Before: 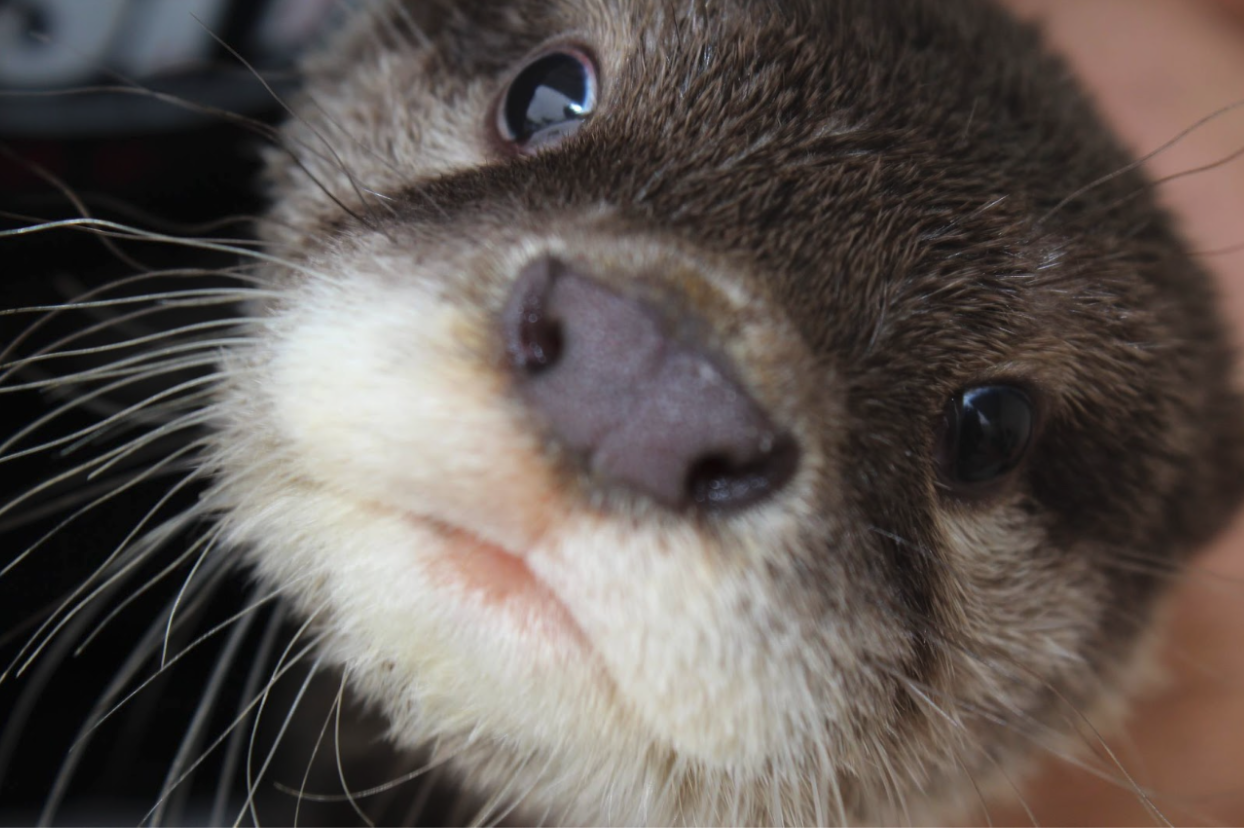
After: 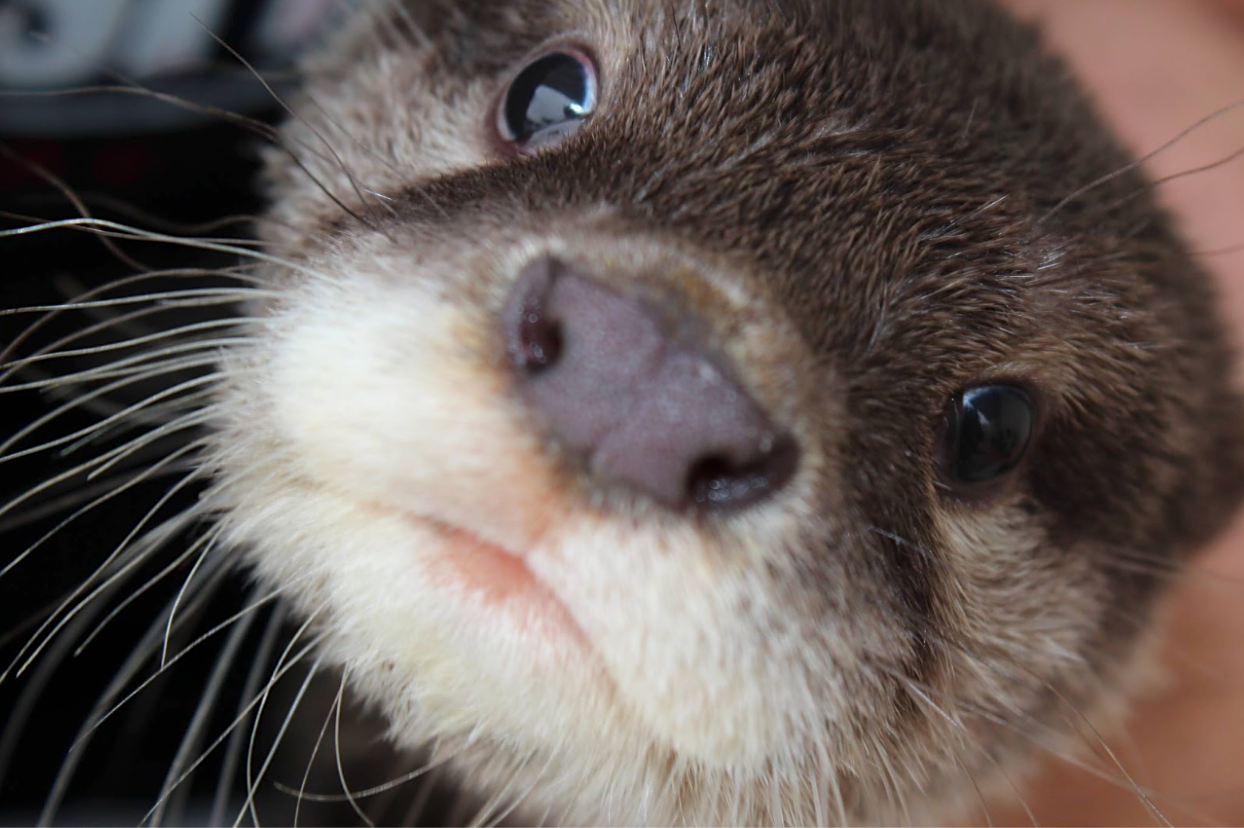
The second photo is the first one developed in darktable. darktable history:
sharpen: radius 1.864, amount 0.398, threshold 1.271
